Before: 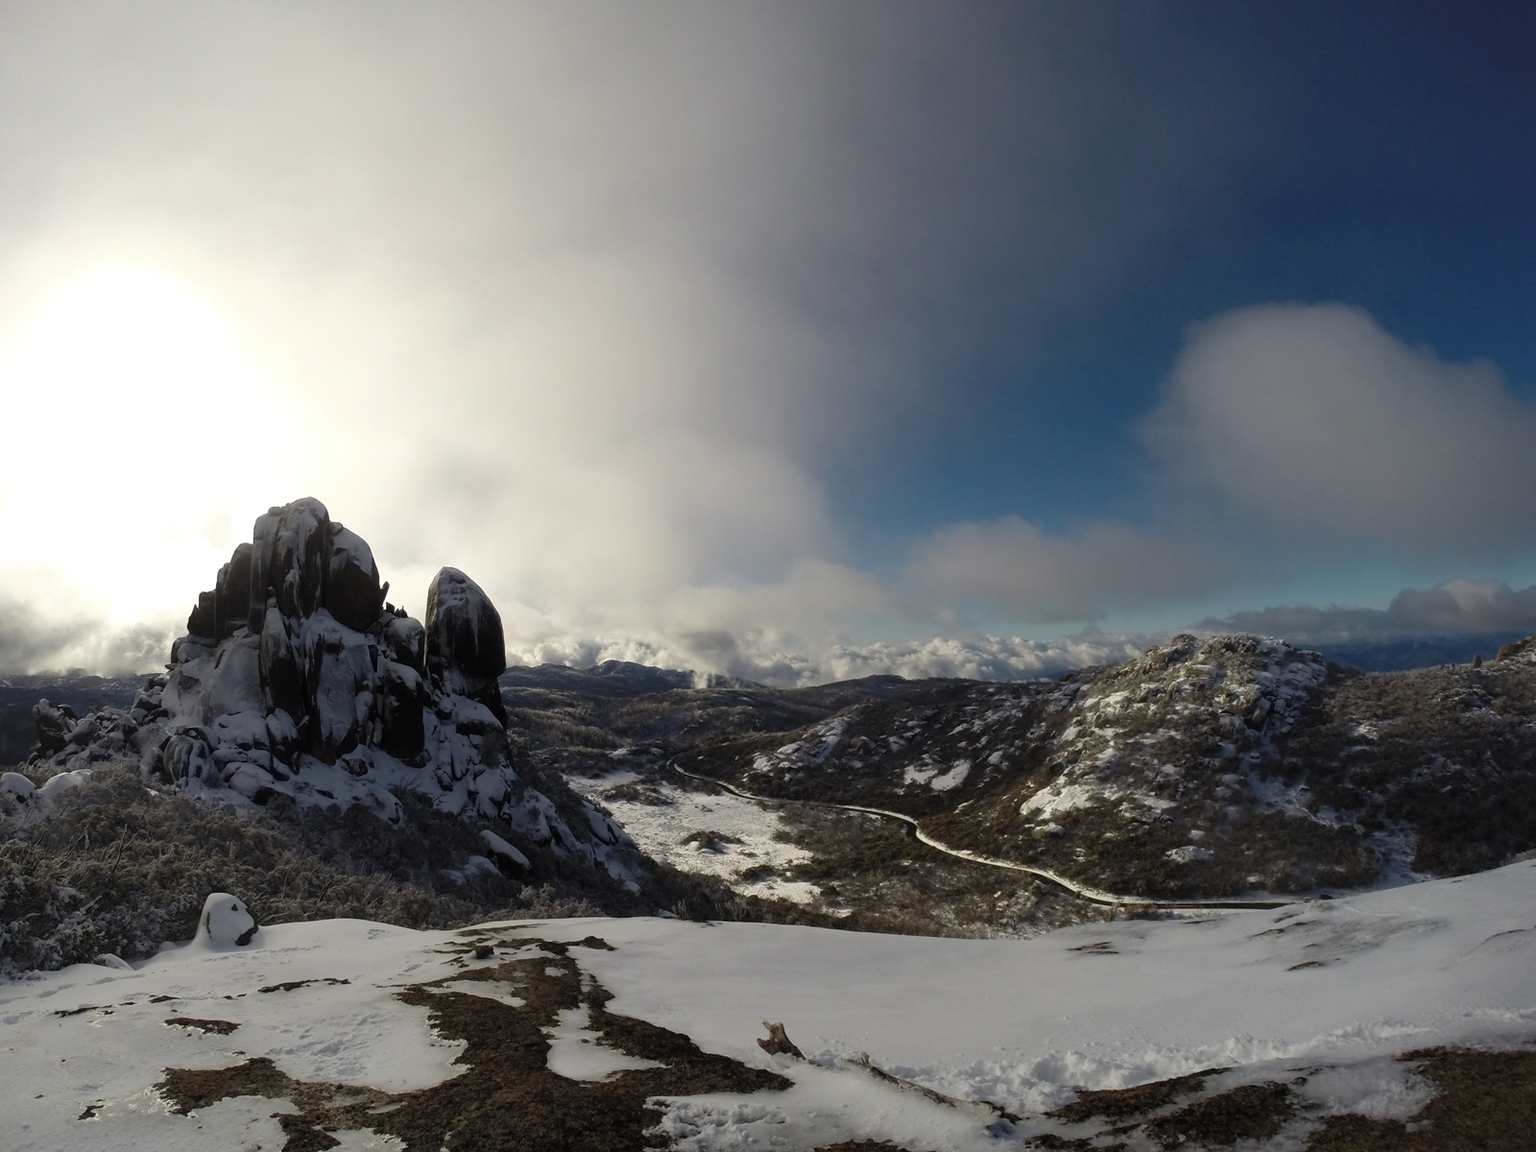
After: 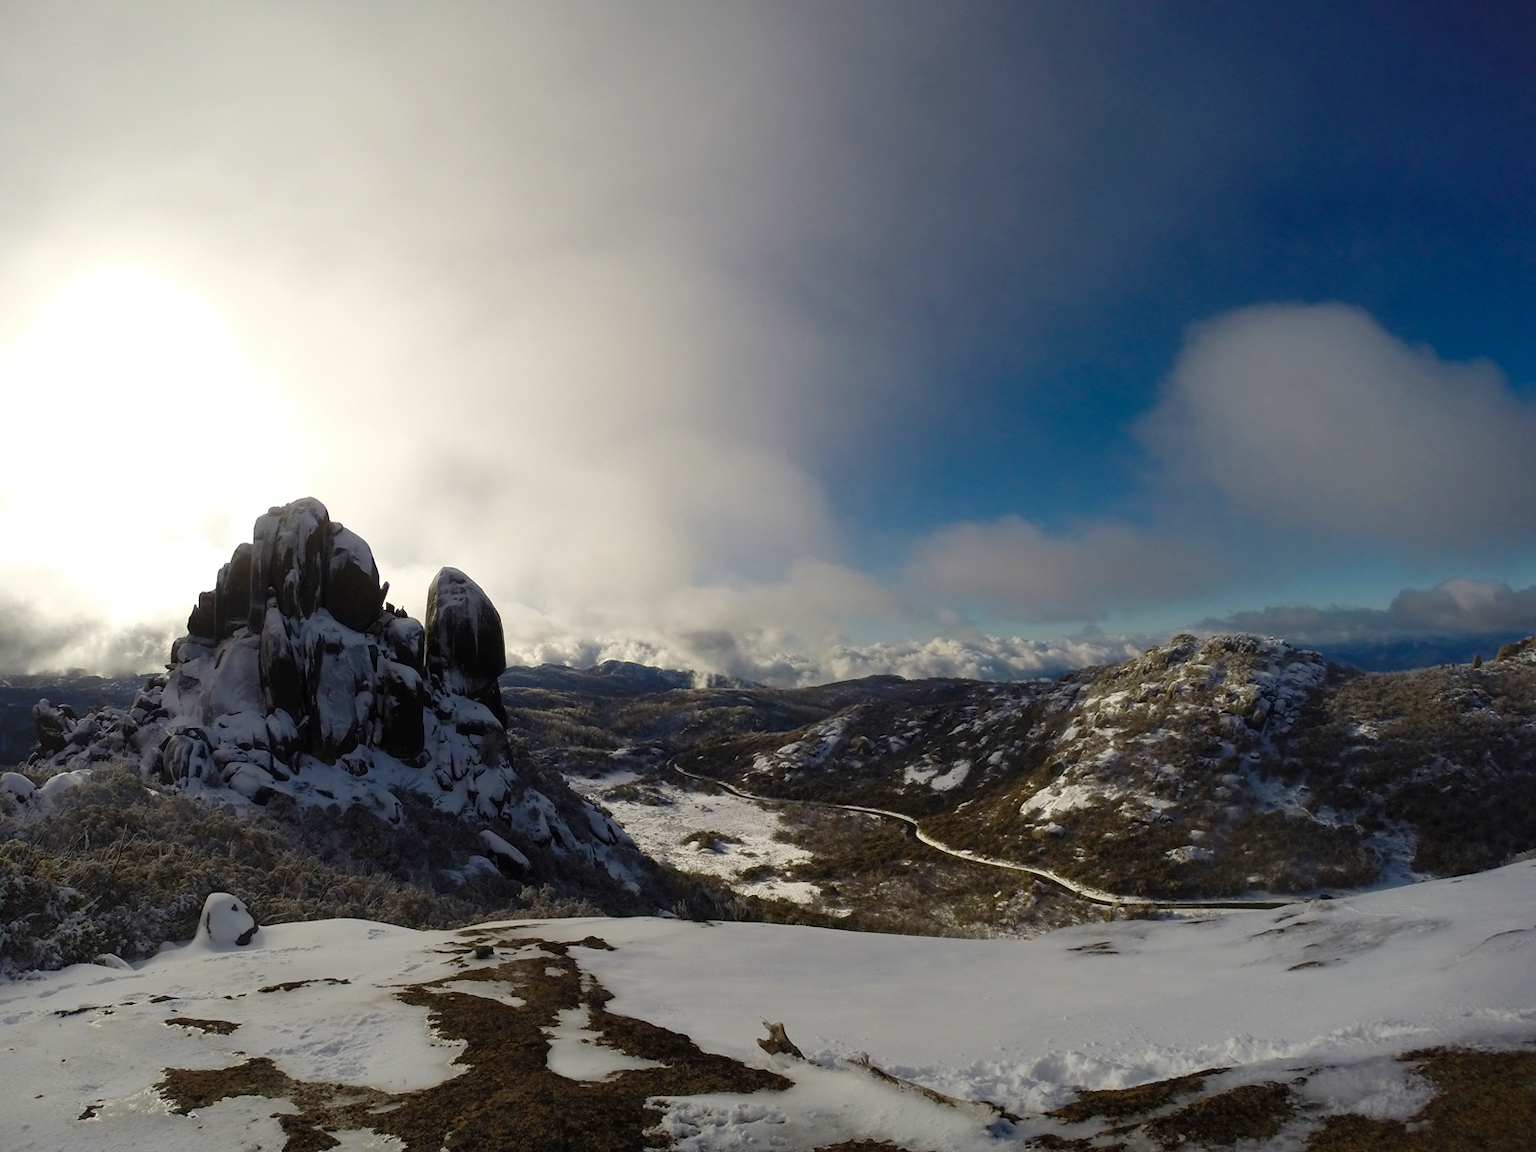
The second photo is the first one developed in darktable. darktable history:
color balance rgb: perceptual saturation grading › global saturation 20%, perceptual saturation grading › highlights -25.583%, perceptual saturation grading › shadows 24.857%, global vibrance 20%
levels: mode automatic, levels [0, 0.498, 1]
